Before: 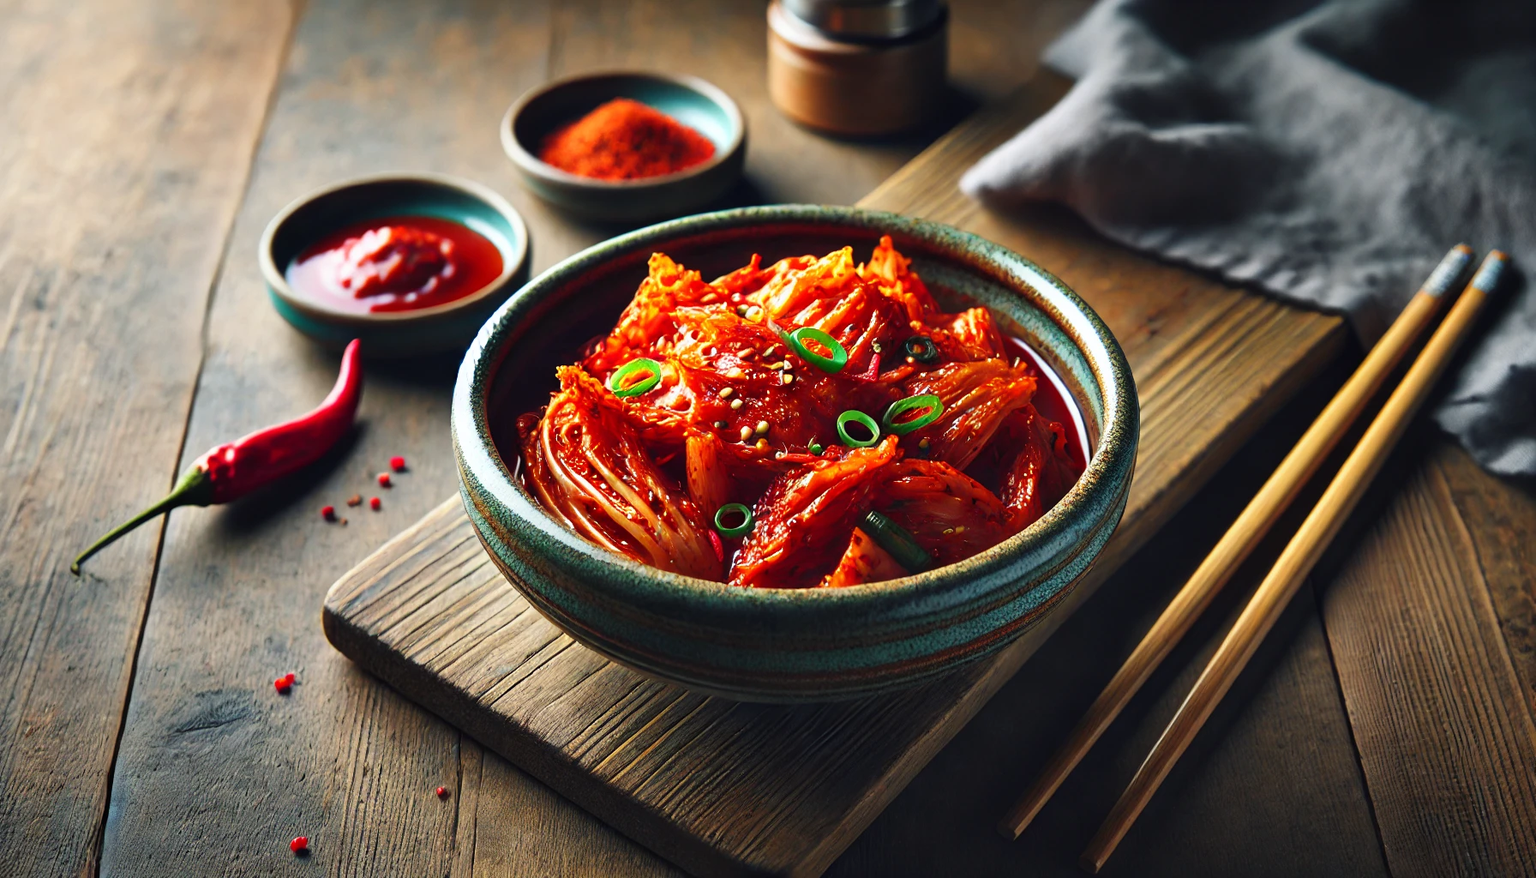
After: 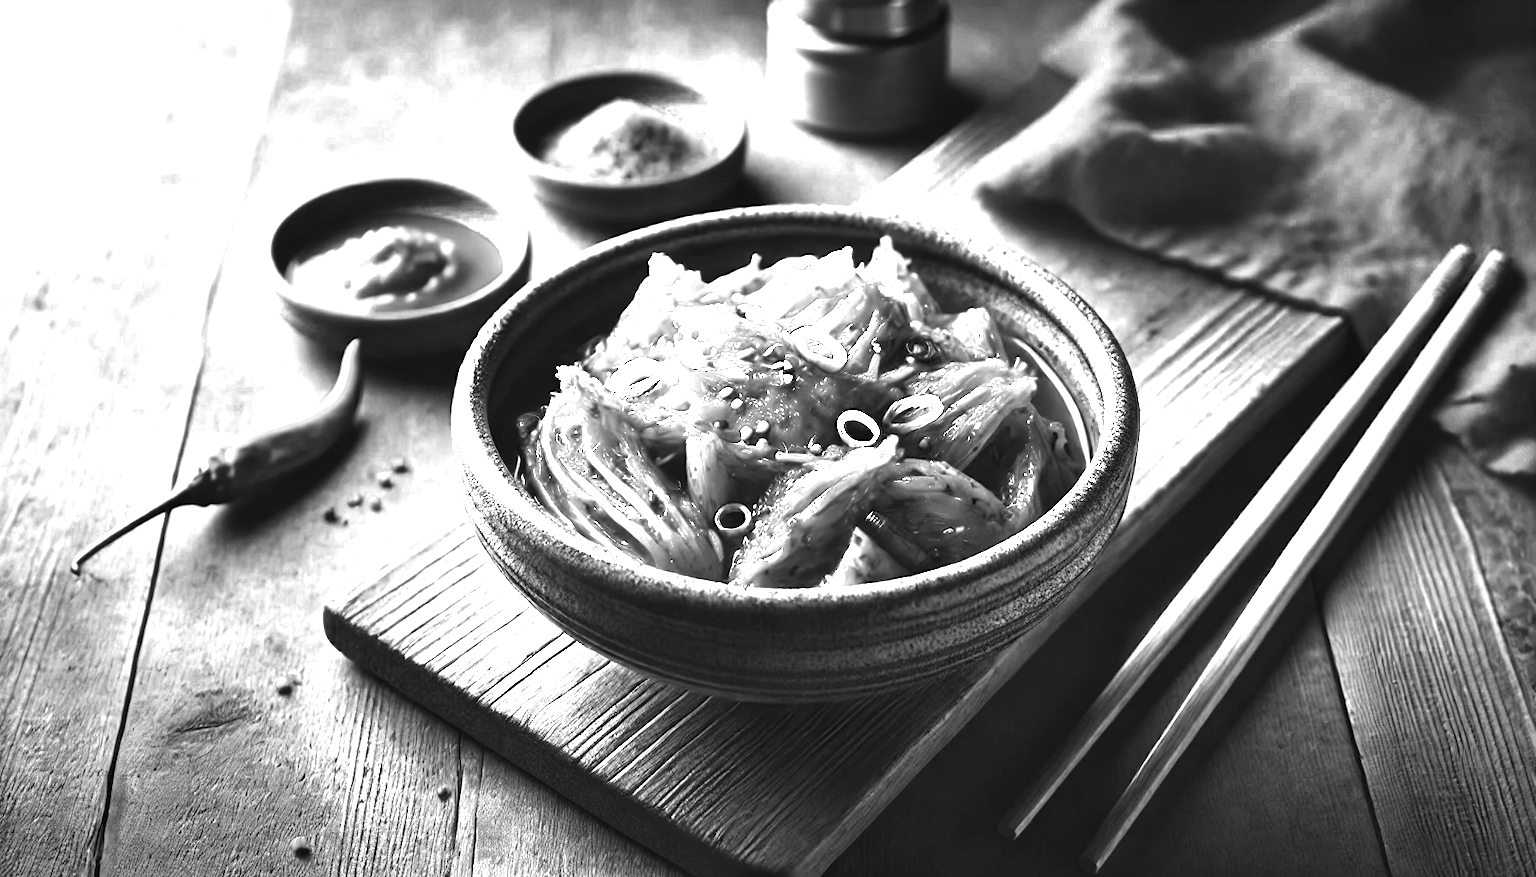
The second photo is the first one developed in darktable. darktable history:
exposure: black level correction 0, exposure 0.9 EV, compensate exposure bias true, compensate highlight preservation false
color zones: curves: ch0 [(0, 0.554) (0.146, 0.662) (0.293, 0.86) (0.503, 0.774) (0.637, 0.106) (0.74, 0.072) (0.866, 0.488) (0.998, 0.569)]; ch1 [(0, 0) (0.143, 0) (0.286, 0) (0.429, 0) (0.571, 0) (0.714, 0) (0.857, 0)]
